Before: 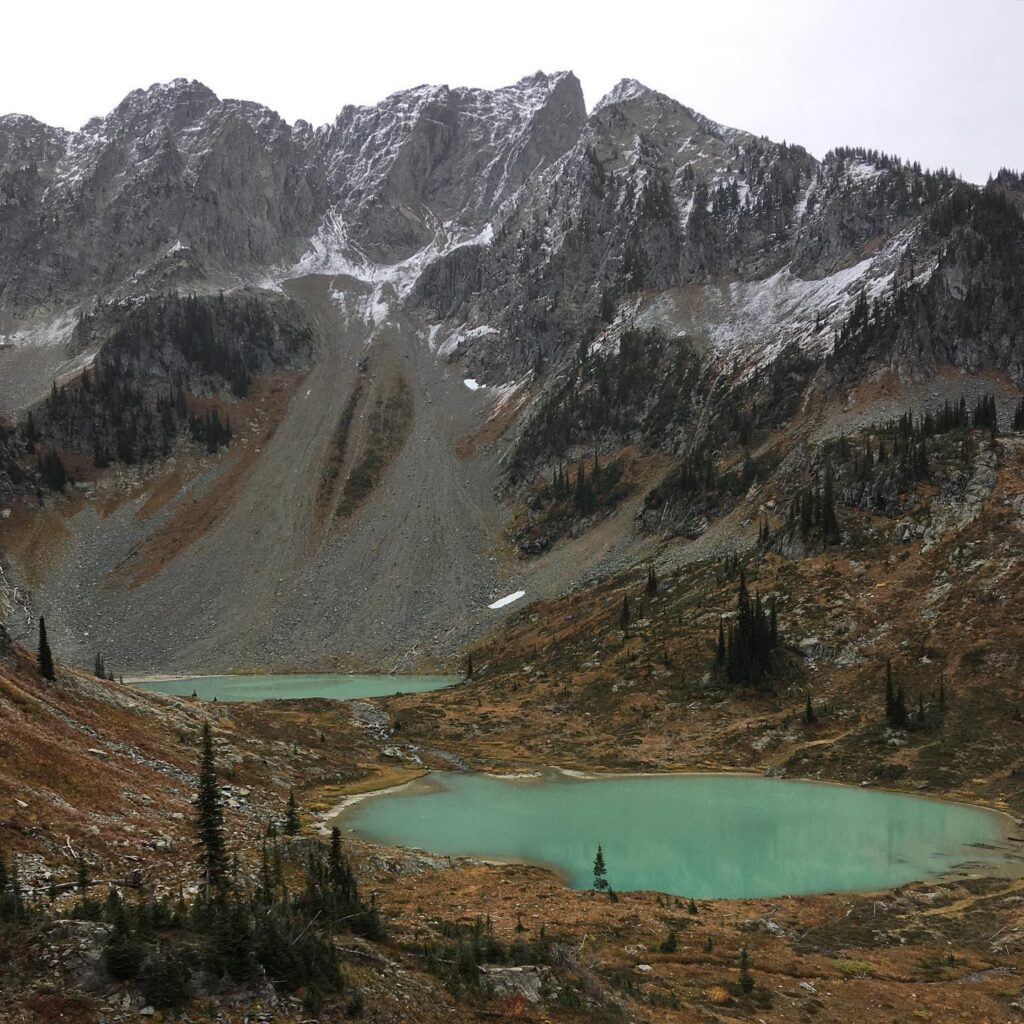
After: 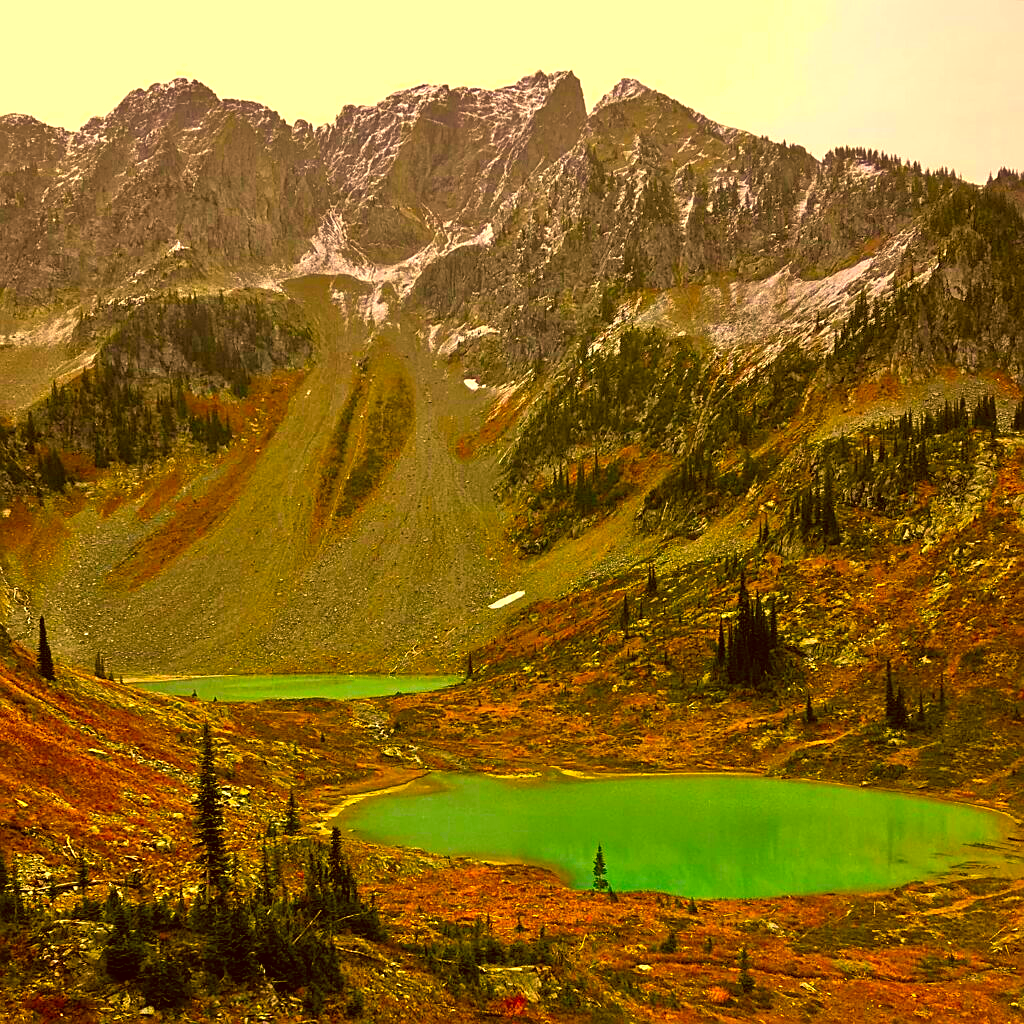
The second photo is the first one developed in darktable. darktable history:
sharpen: on, module defaults
color balance rgb: shadows fall-off 298.836%, white fulcrum 1.99 EV, highlights fall-off 298.348%, linear chroma grading › shadows -7.607%, linear chroma grading › global chroma 9.704%, perceptual saturation grading › global saturation 25.147%, mask middle-gray fulcrum 99.399%, global vibrance 24.987%, contrast gray fulcrum 38.392%, contrast 20.586%
color correction: highlights a* 10.55, highlights b* 30.72, shadows a* 2.73, shadows b* 17.42, saturation 1.74
tone equalizer: -7 EV 0.162 EV, -6 EV 0.58 EV, -5 EV 1.18 EV, -4 EV 1.32 EV, -3 EV 1.16 EV, -2 EV 0.6 EV, -1 EV 0.155 EV
